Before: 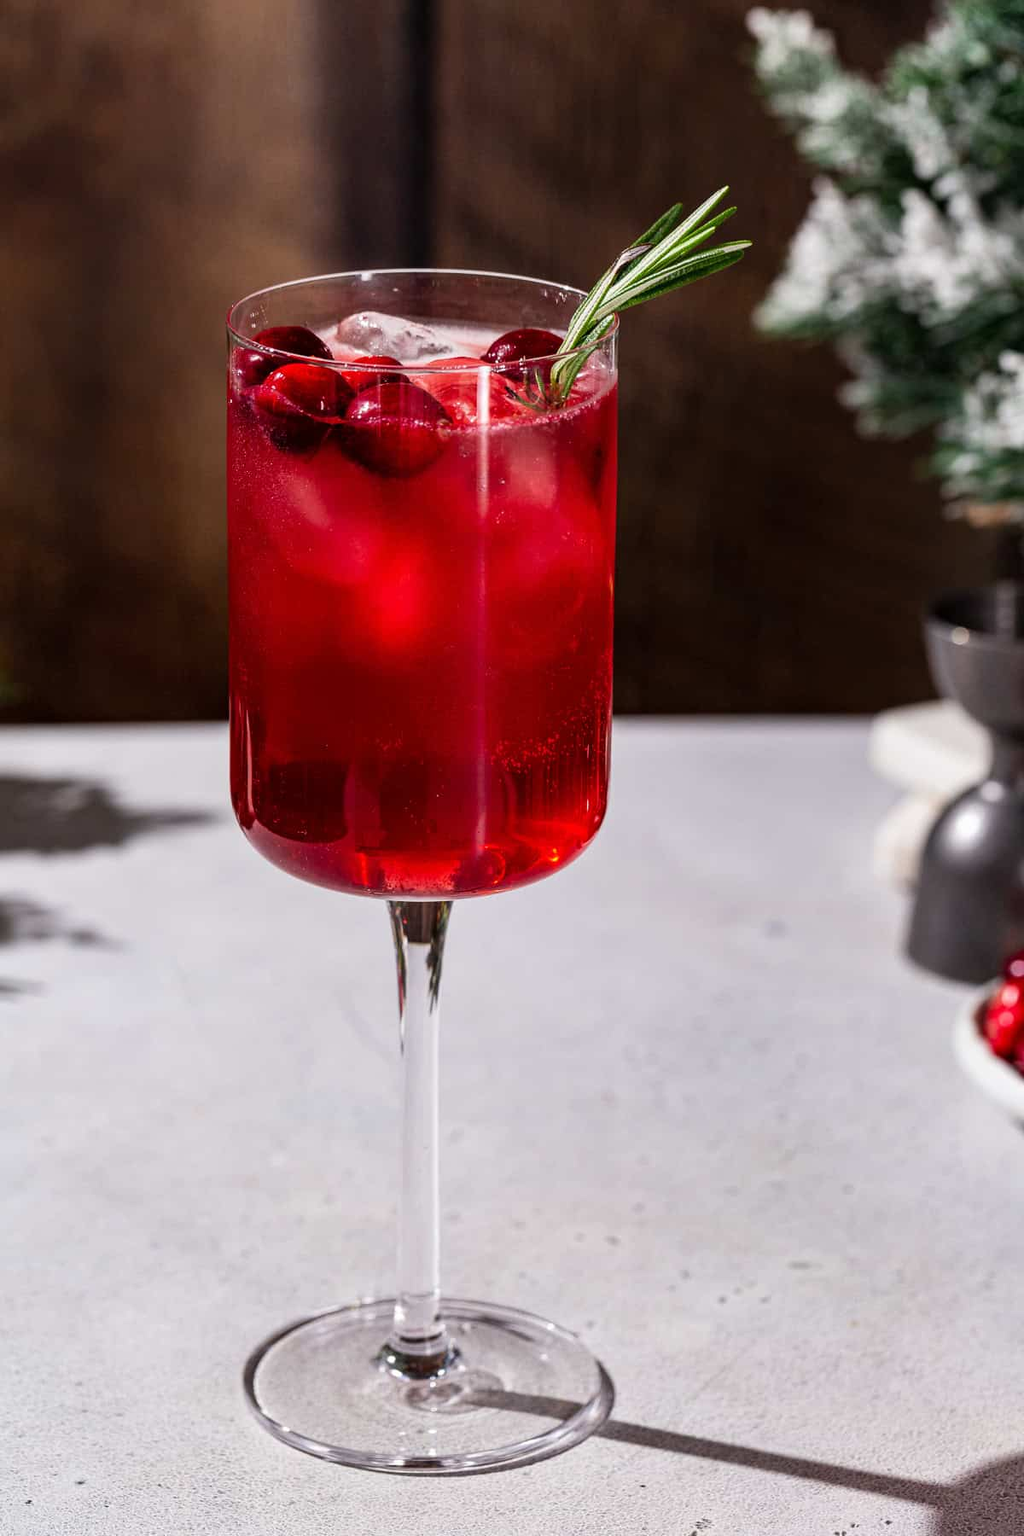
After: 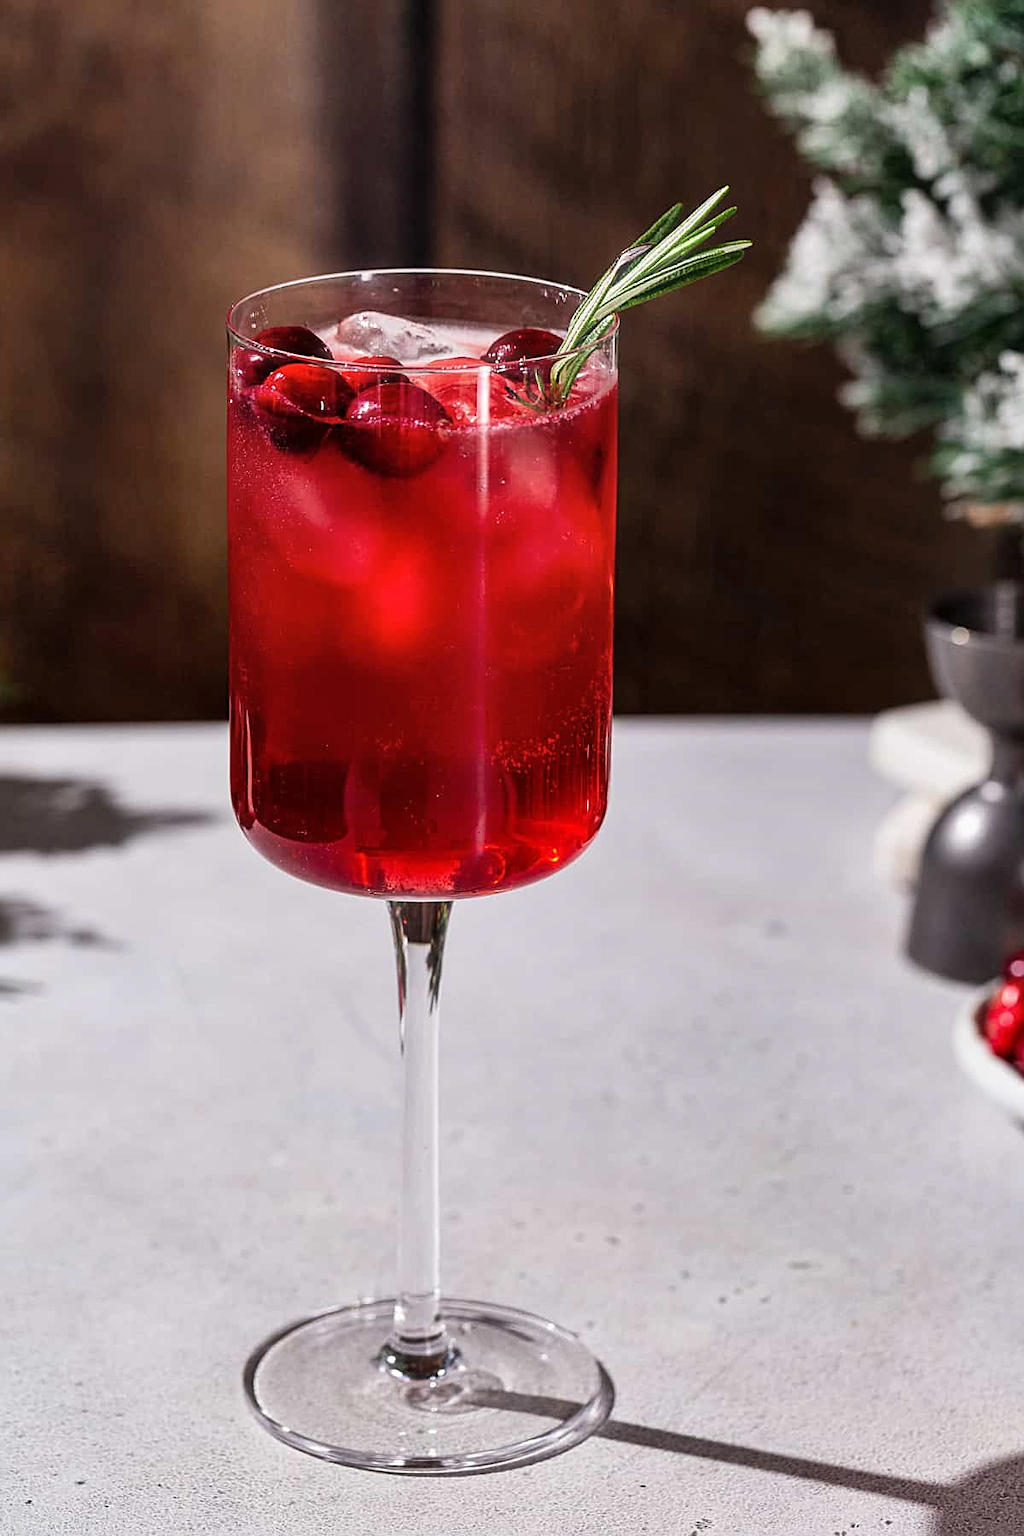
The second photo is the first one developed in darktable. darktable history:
sharpen: on, module defaults
haze removal: strength -0.061, compatibility mode true, adaptive false
shadows and highlights: shadows 36.82, highlights -26.79, soften with gaussian
